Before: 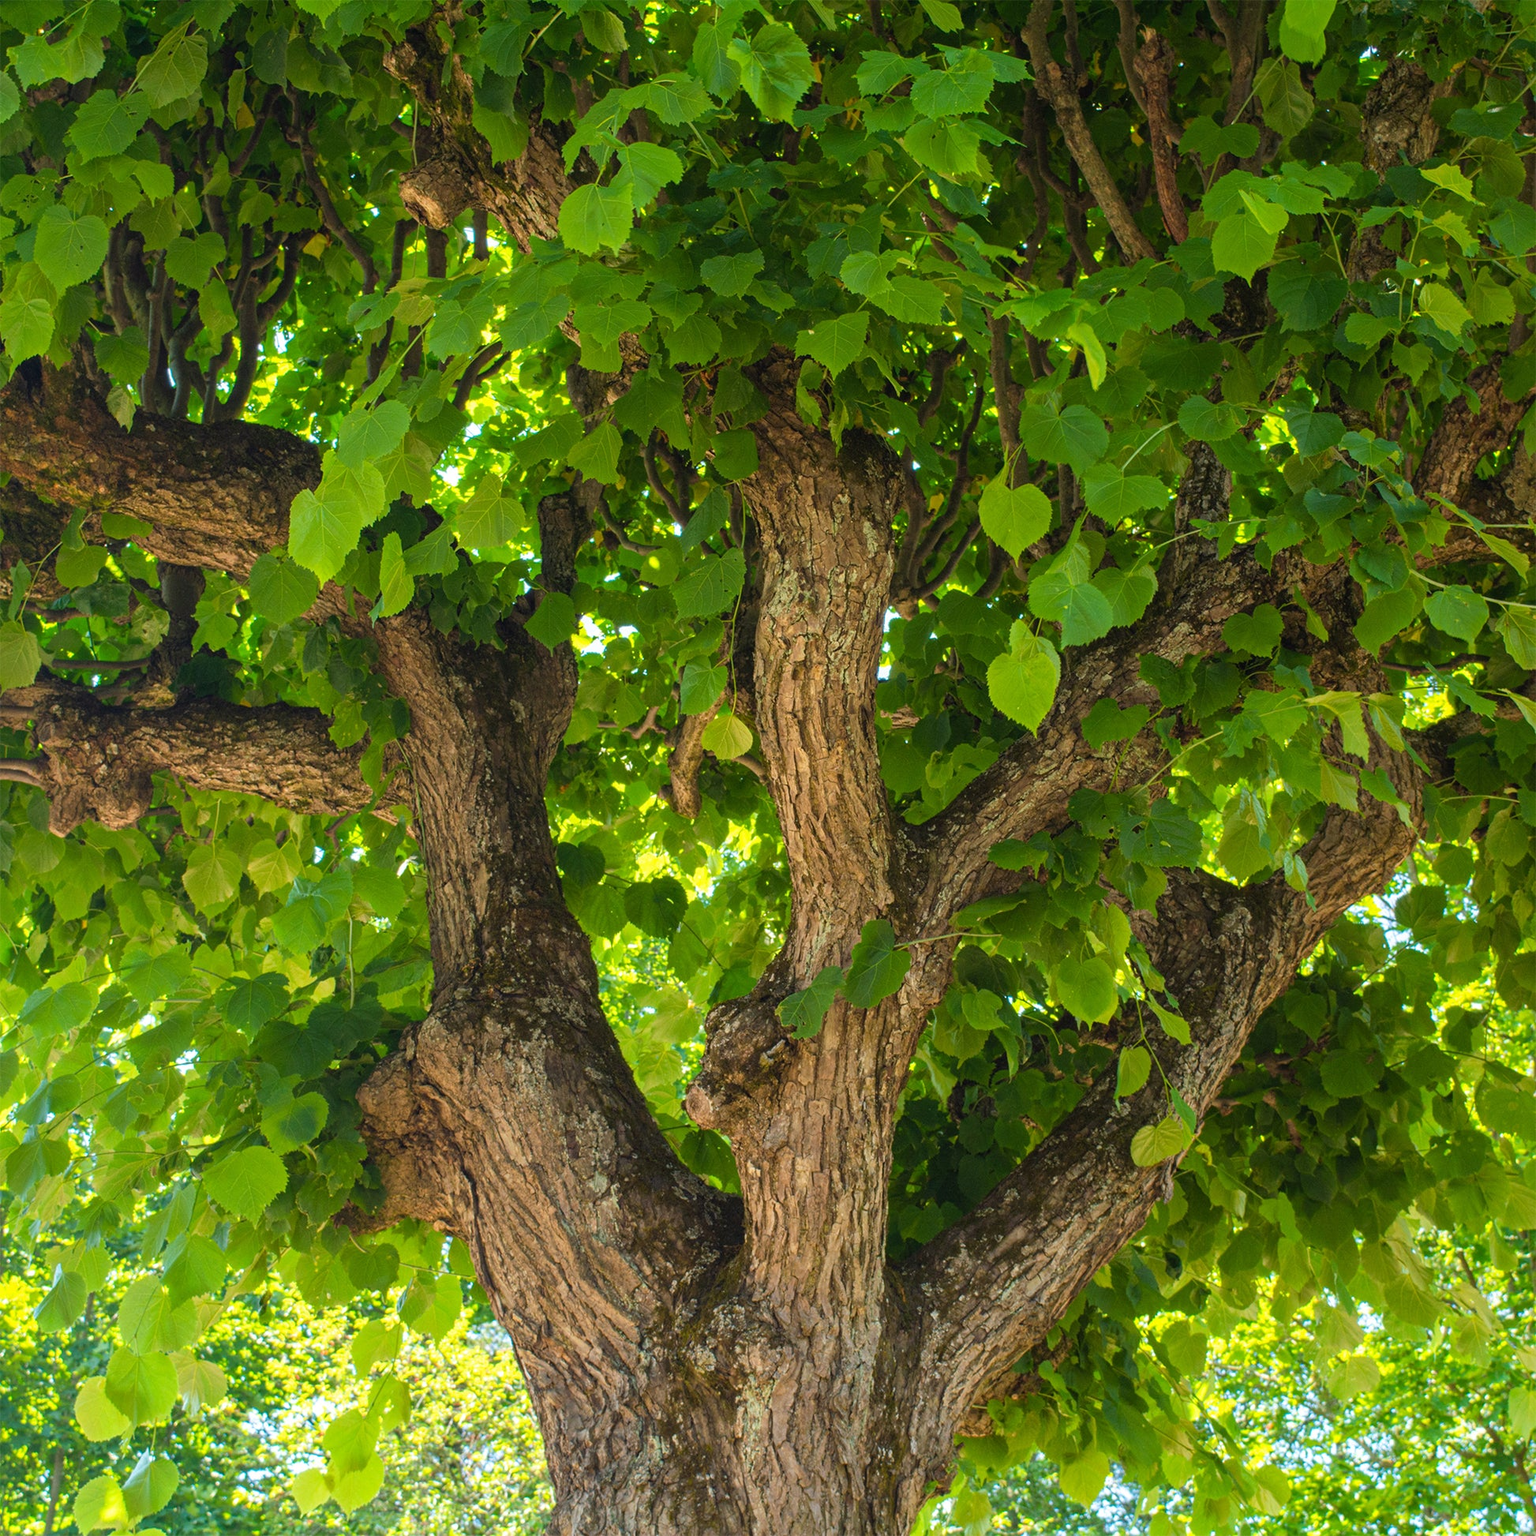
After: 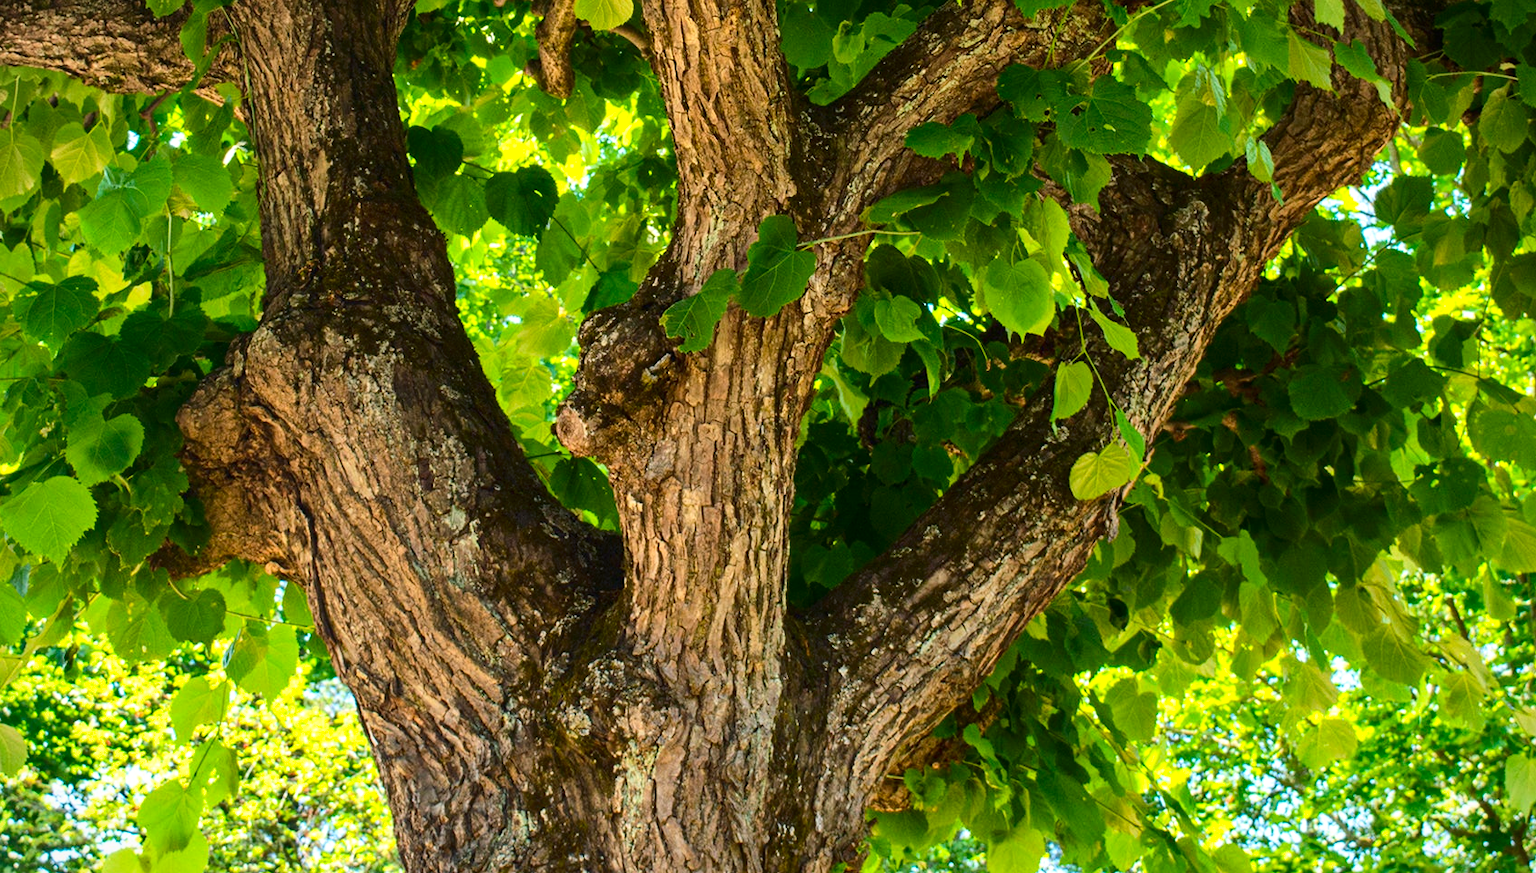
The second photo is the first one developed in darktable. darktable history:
color correction: highlights b* -0.03
contrast brightness saturation: contrast 0.209, brightness -0.105, saturation 0.206
crop and rotate: left 13.272%, top 47.779%, bottom 2.914%
shadows and highlights: low approximation 0.01, soften with gaussian
exposure: exposure 0.202 EV, compensate highlight preservation false
vignetting: fall-off start 97.83%, fall-off radius 99.26%, width/height ratio 1.367, unbound false
